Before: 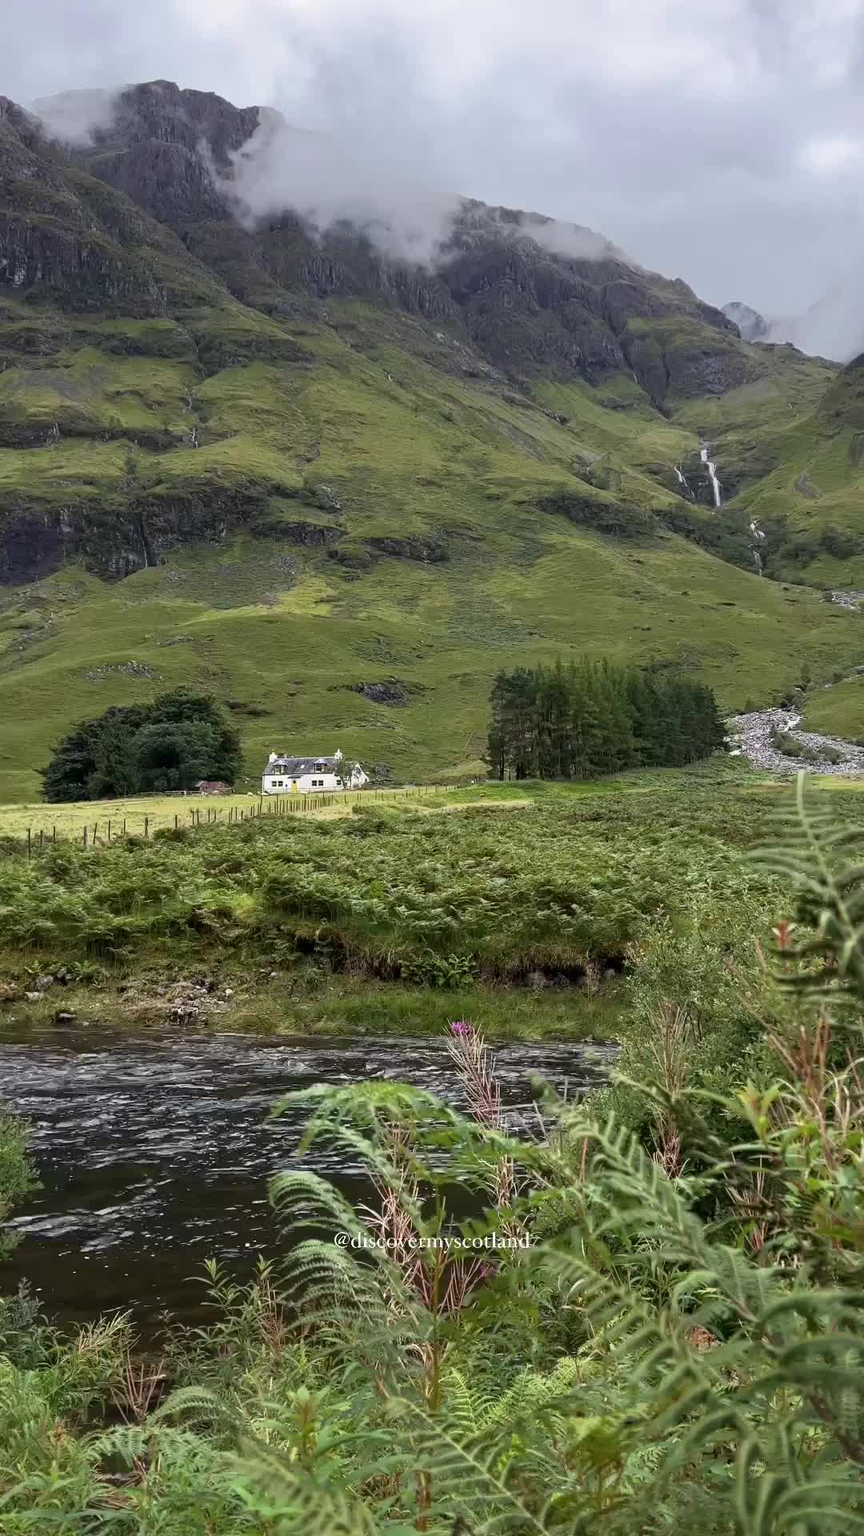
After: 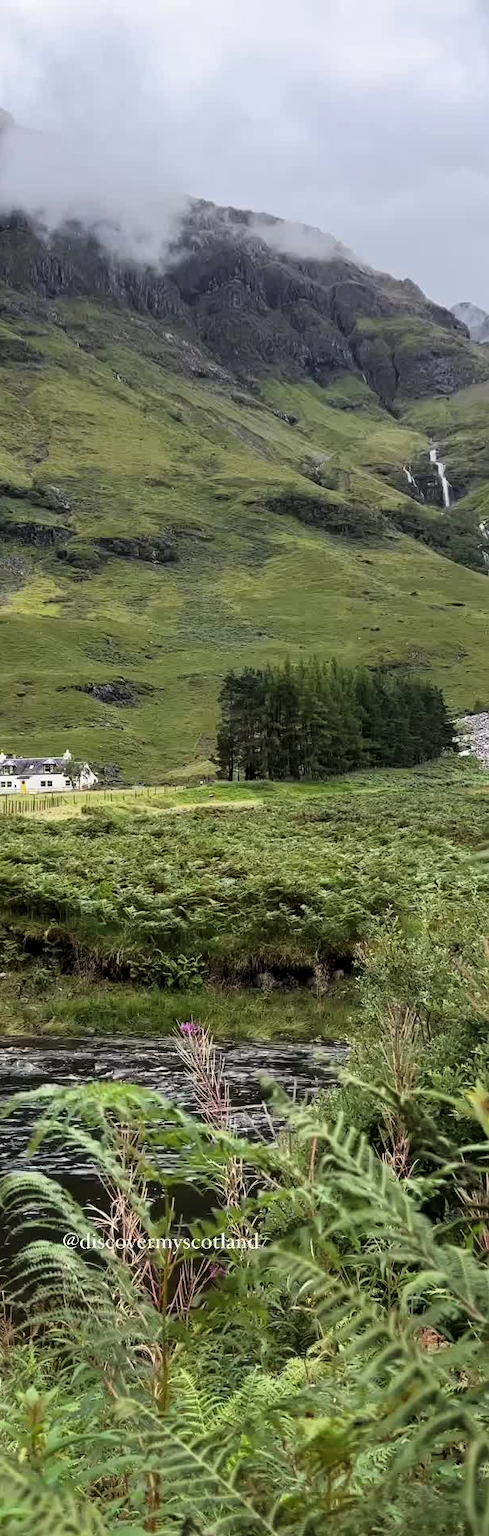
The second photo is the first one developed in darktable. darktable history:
tone curve: curves: ch0 [(0.021, 0) (0.104, 0.052) (0.496, 0.526) (0.737, 0.783) (1, 1)], color space Lab, linked channels, preserve colors none
crop: left 31.458%, top 0%, right 11.876%
